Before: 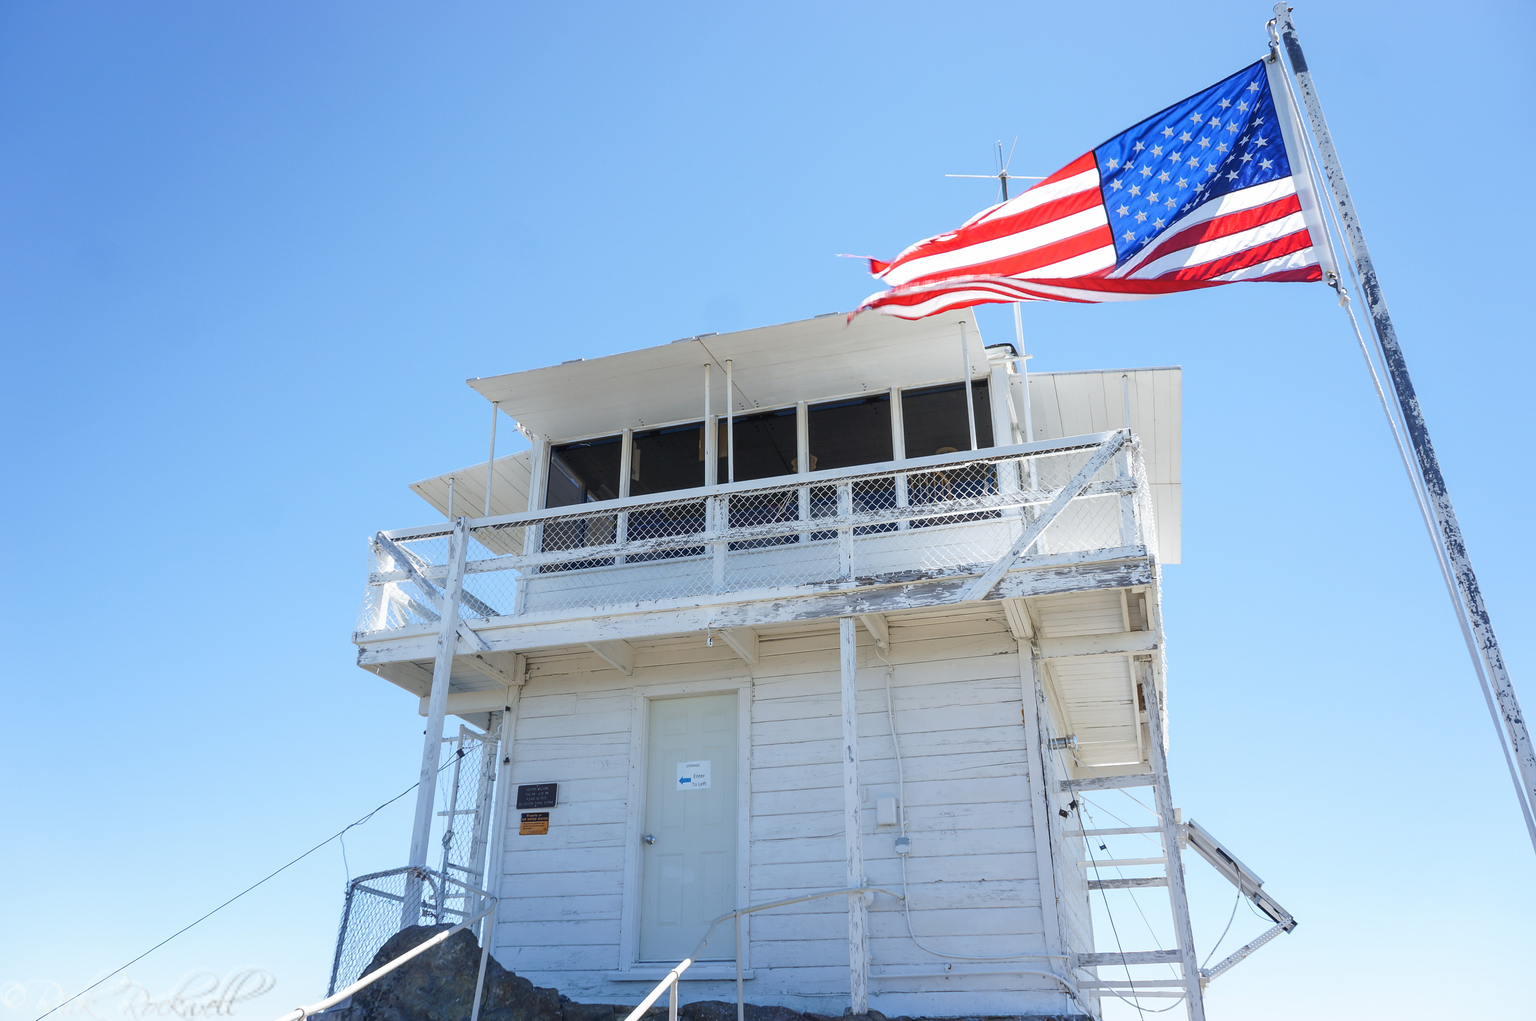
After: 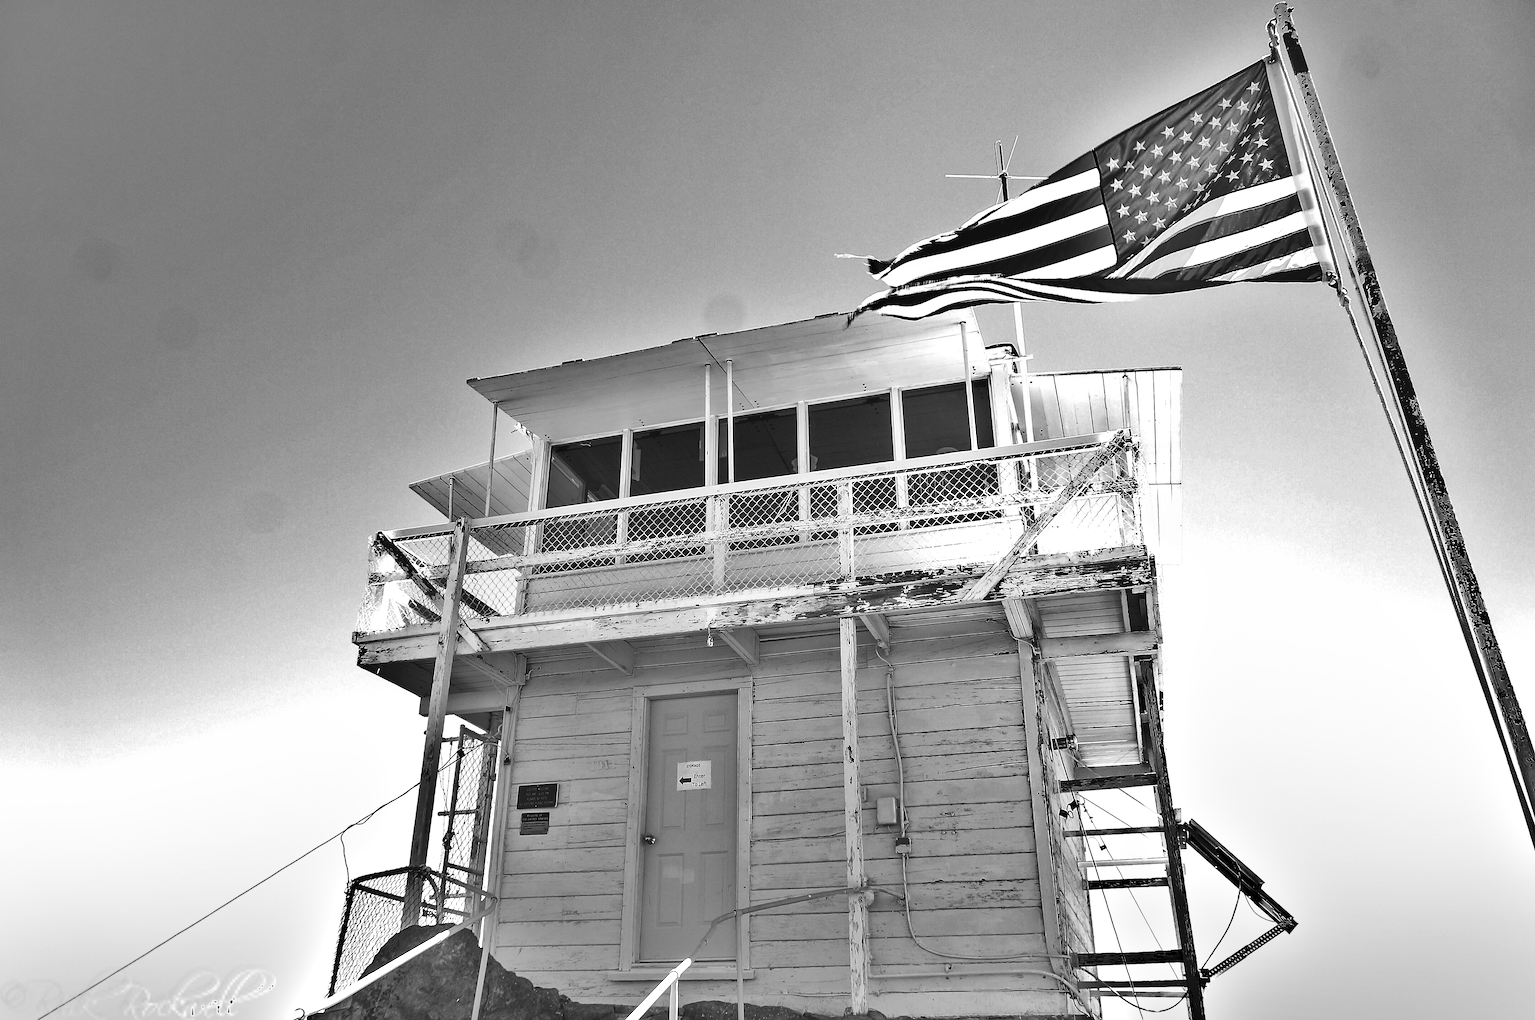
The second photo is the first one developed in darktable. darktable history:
monochrome: size 3.1
shadows and highlights: shadows 19.13, highlights -83.41, soften with gaussian
exposure: black level correction 0, exposure 0.7 EV, compensate exposure bias true, compensate highlight preservation false
sharpen: on, module defaults
